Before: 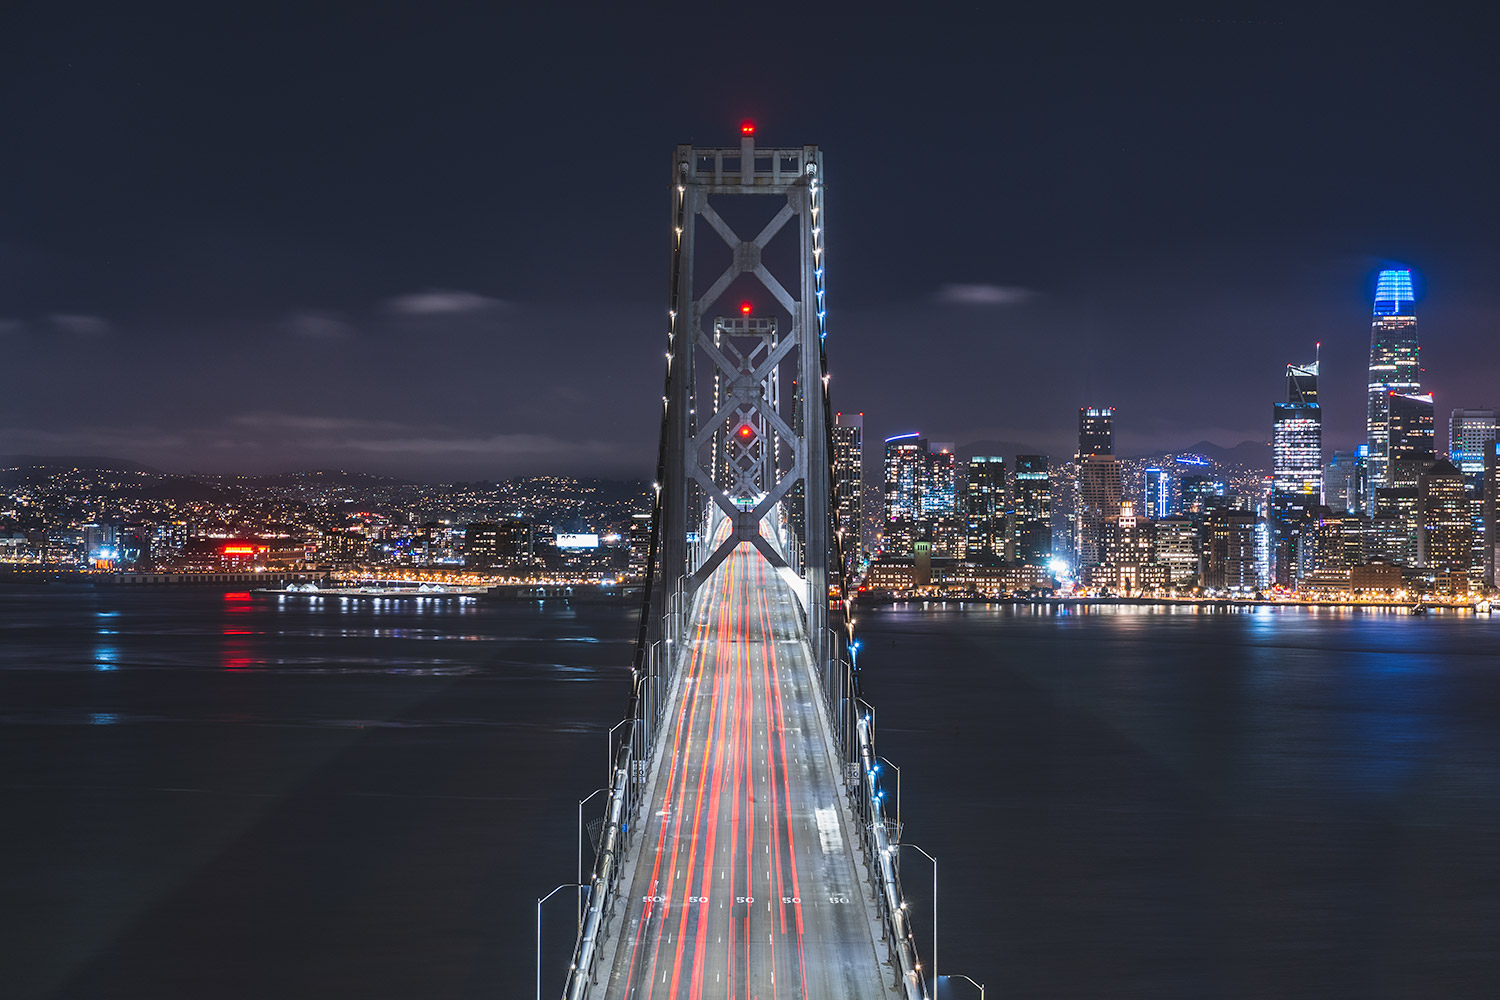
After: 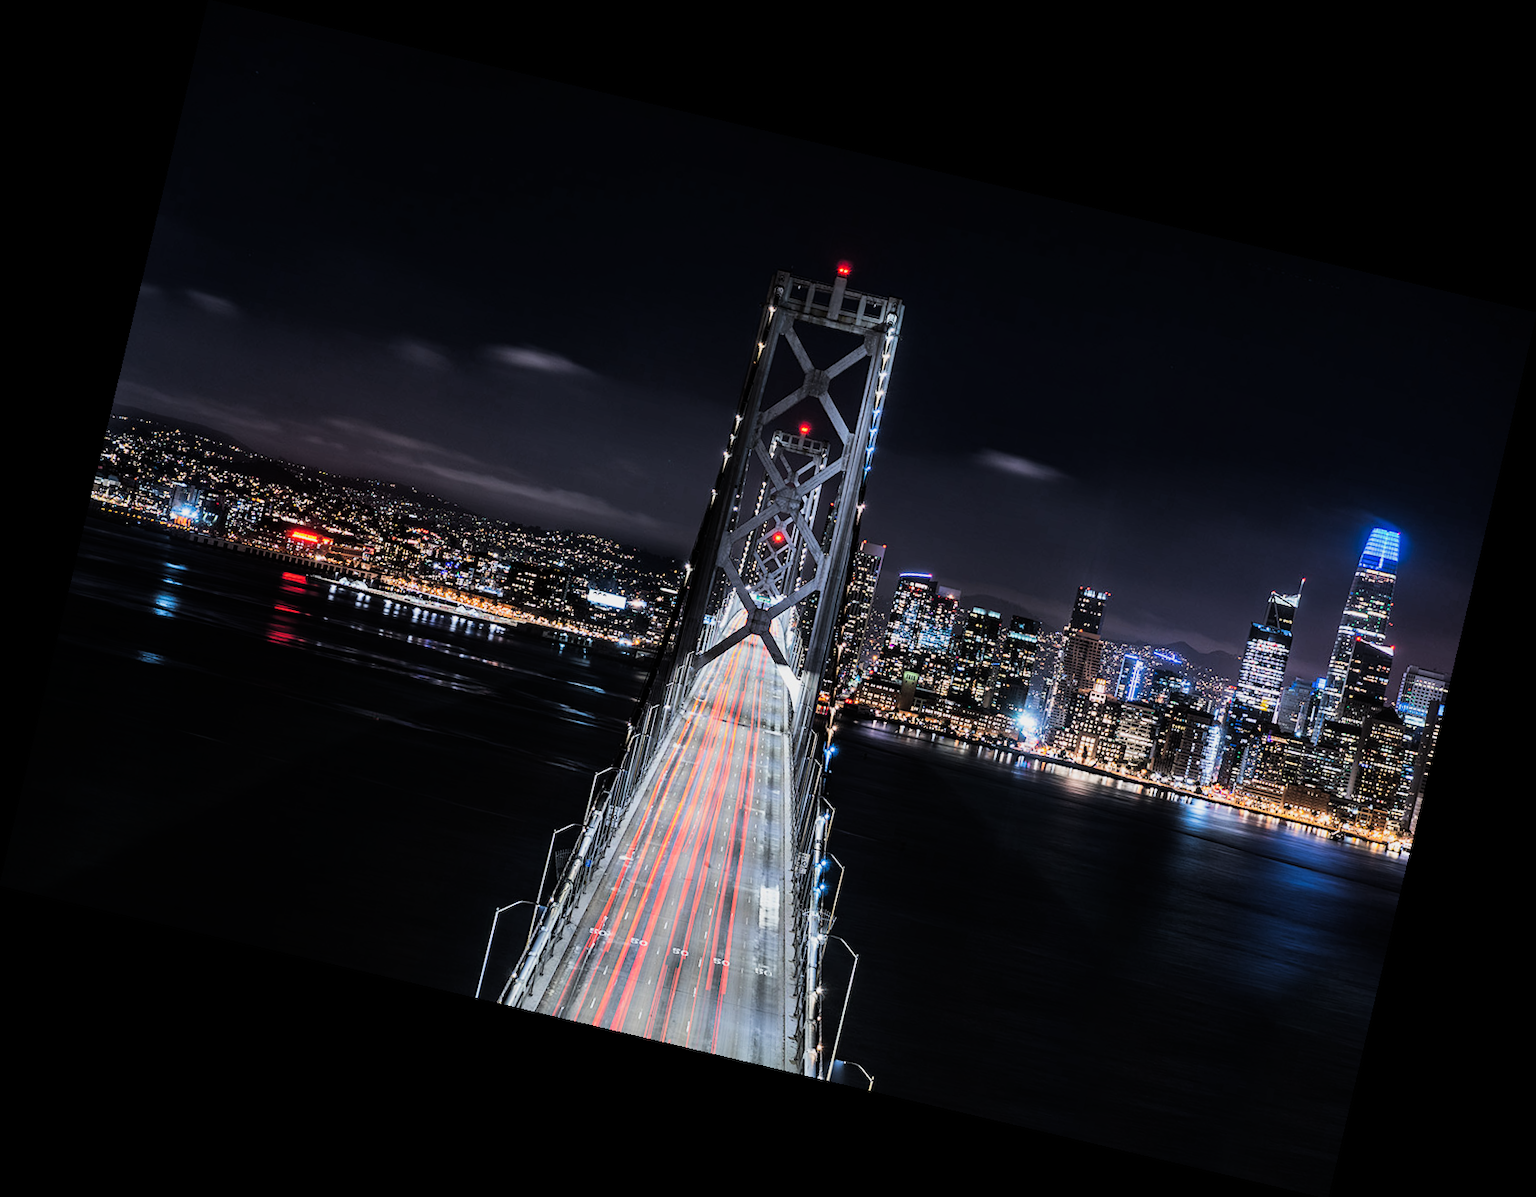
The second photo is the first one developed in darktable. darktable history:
tone equalizer: -8 EV -0.417 EV, -7 EV -0.389 EV, -6 EV -0.333 EV, -5 EV -0.222 EV, -3 EV 0.222 EV, -2 EV 0.333 EV, -1 EV 0.389 EV, +0 EV 0.417 EV, edges refinement/feathering 500, mask exposure compensation -1.57 EV, preserve details no
rotate and perspective: rotation 13.27°, automatic cropping off
filmic rgb: black relative exposure -5 EV, hardness 2.88, contrast 1.3
white balance: emerald 1
